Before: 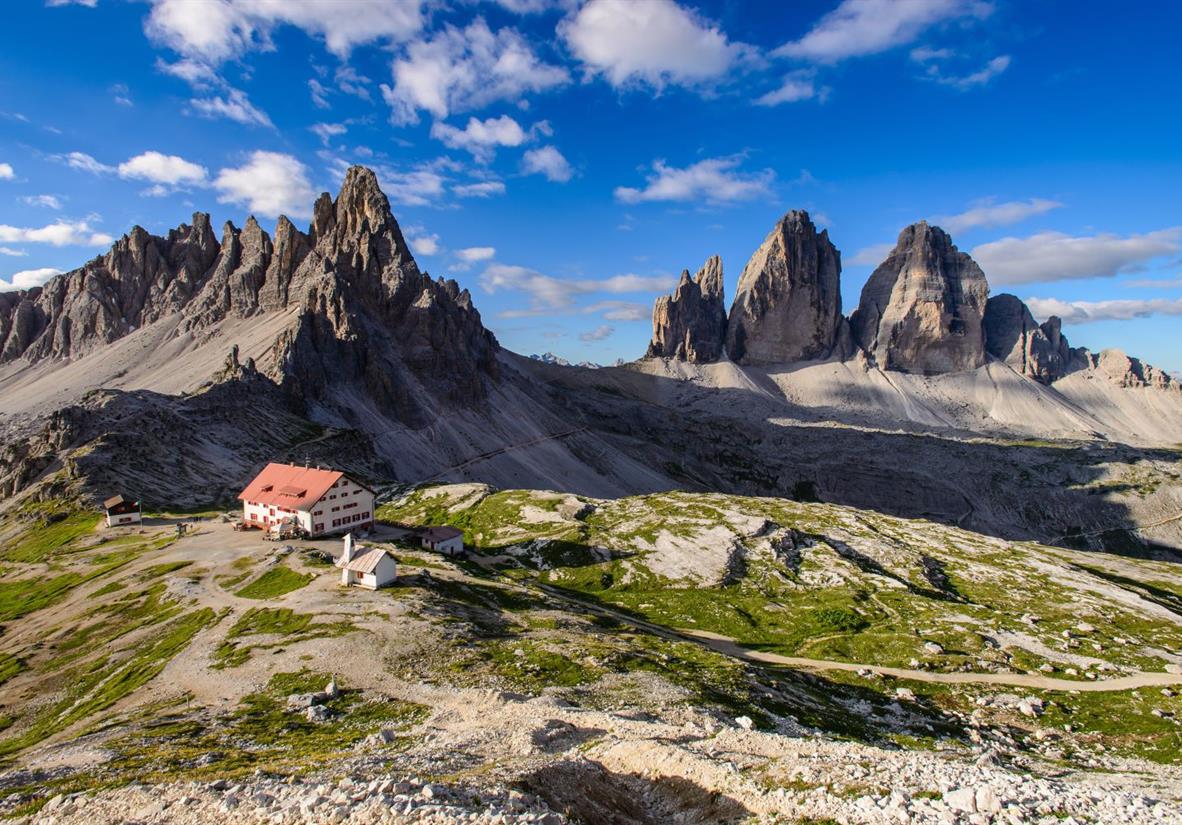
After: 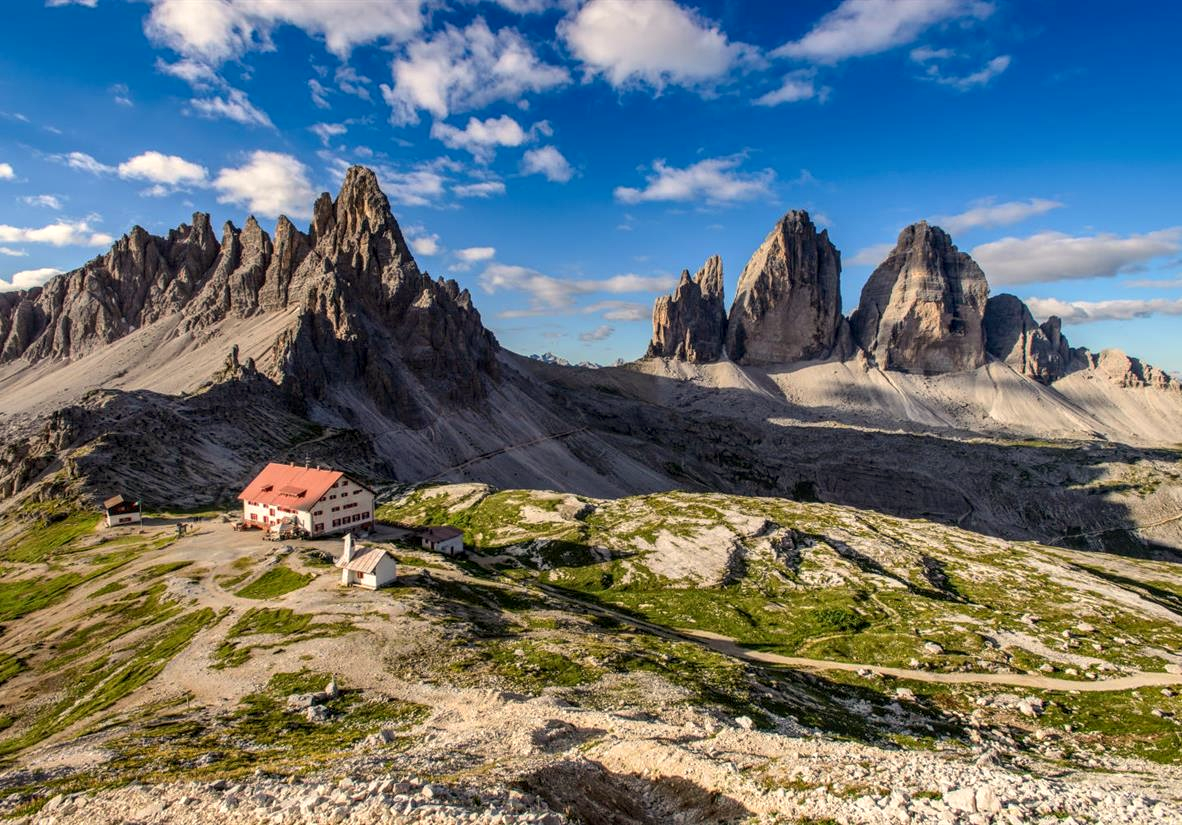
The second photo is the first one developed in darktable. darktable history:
white balance: red 1.045, blue 0.932
local contrast: on, module defaults
